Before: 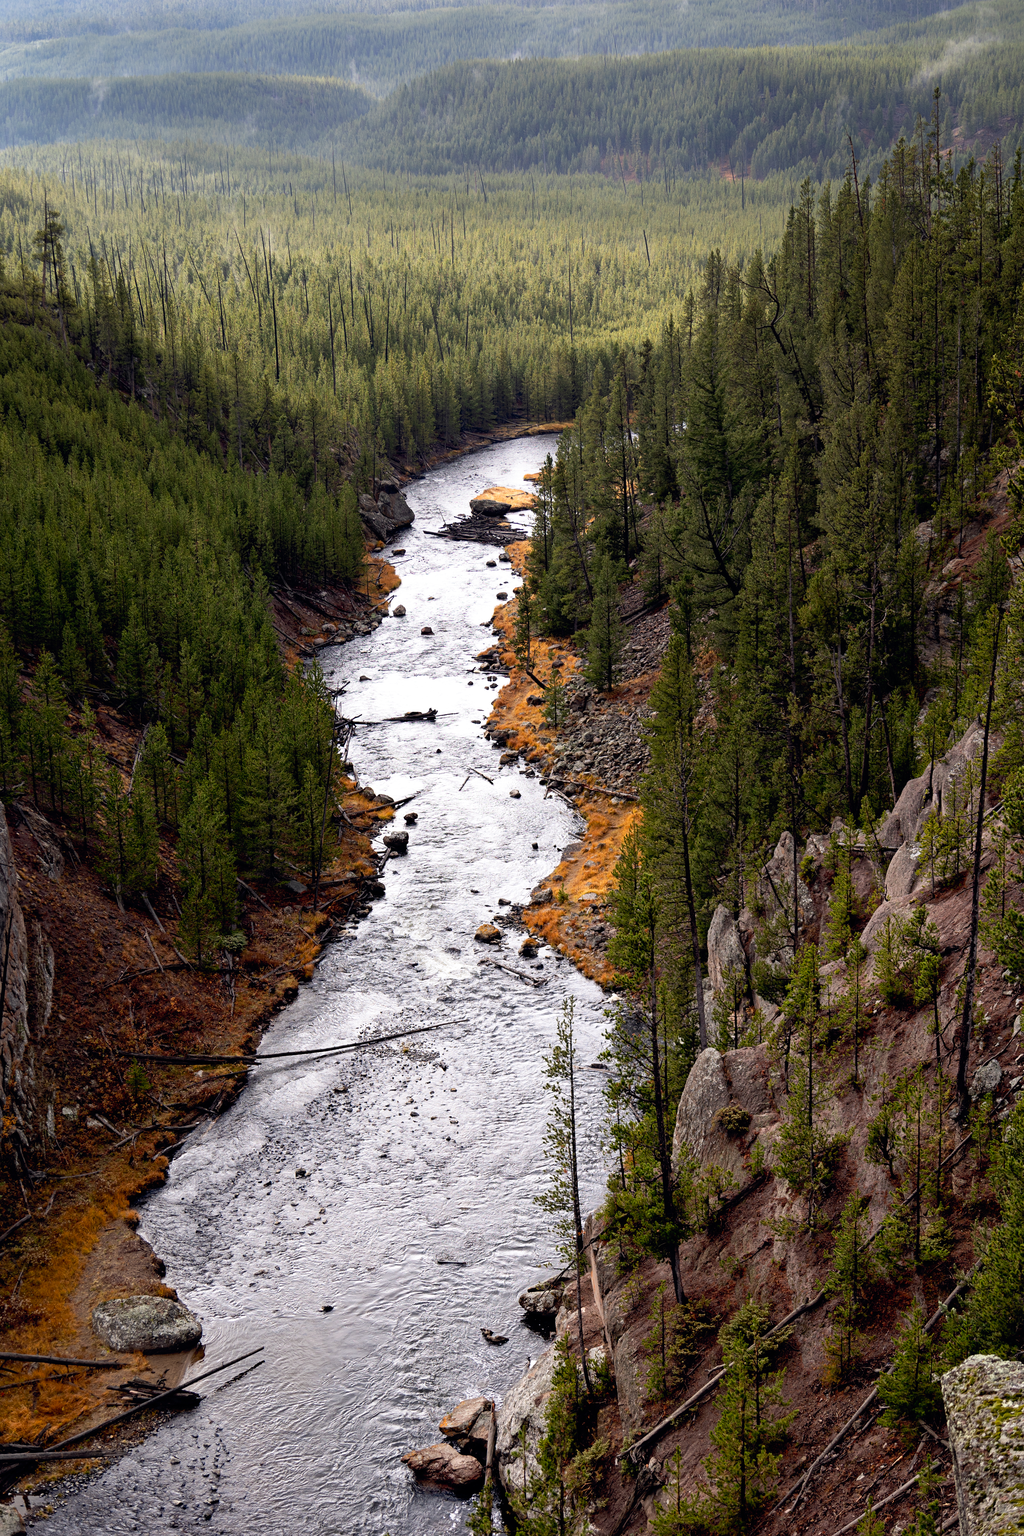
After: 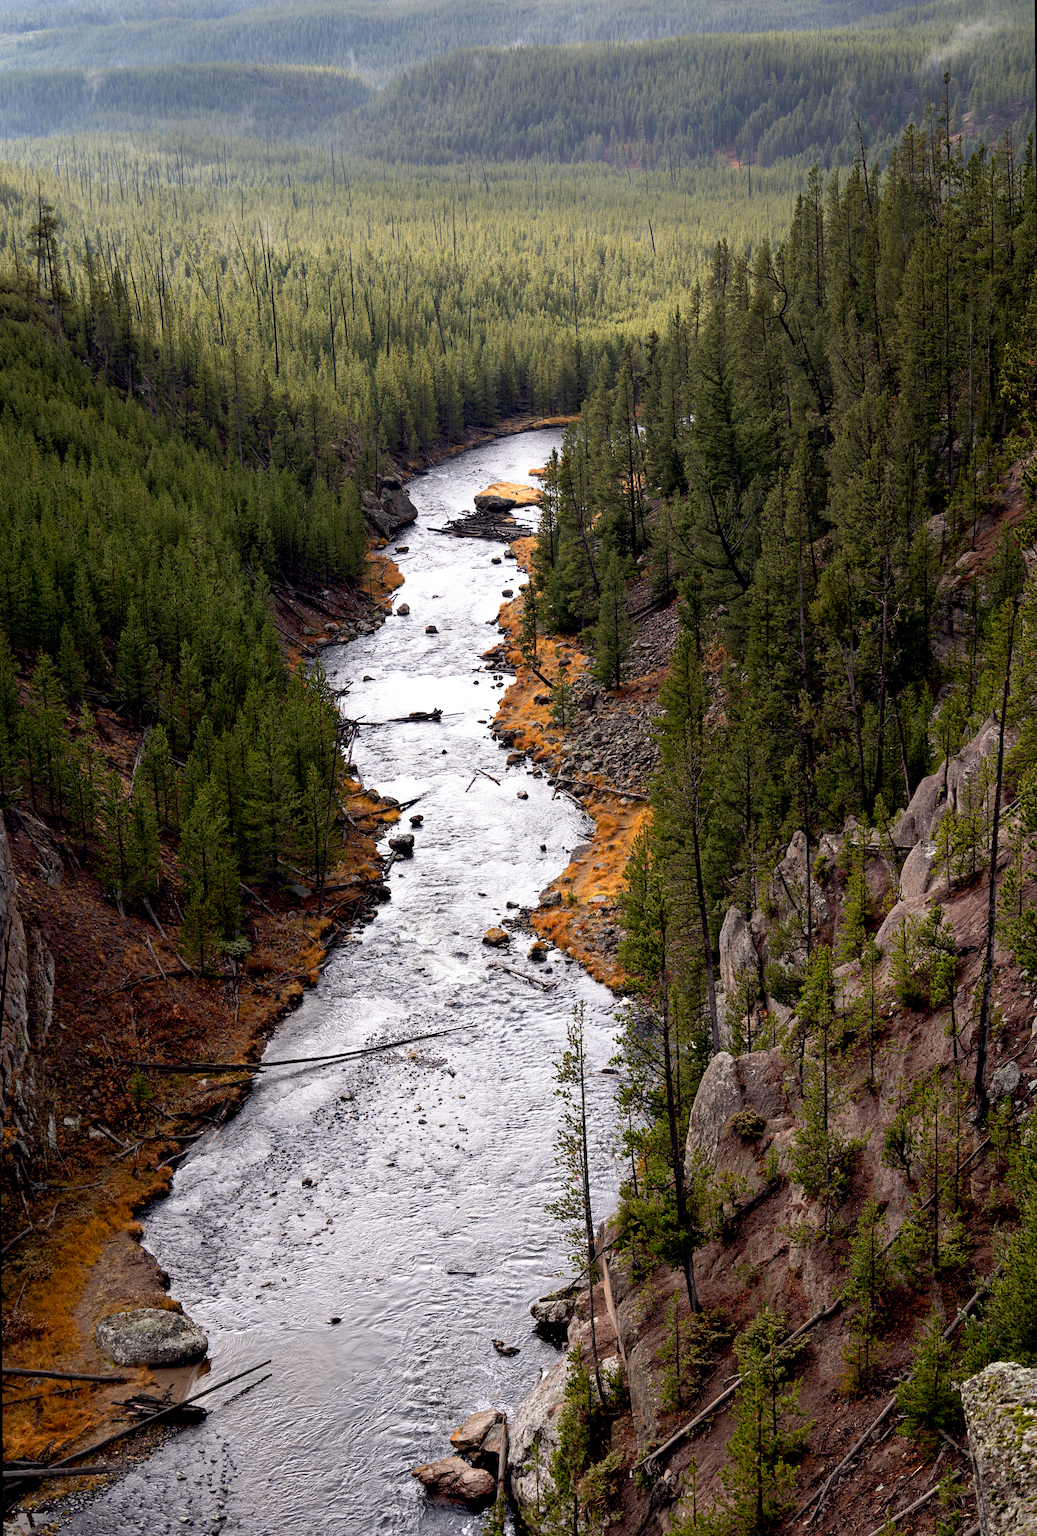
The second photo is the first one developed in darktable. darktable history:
exposure: black level correction 0.001, compensate highlight preservation false
rotate and perspective: rotation -0.45°, automatic cropping original format, crop left 0.008, crop right 0.992, crop top 0.012, crop bottom 0.988
